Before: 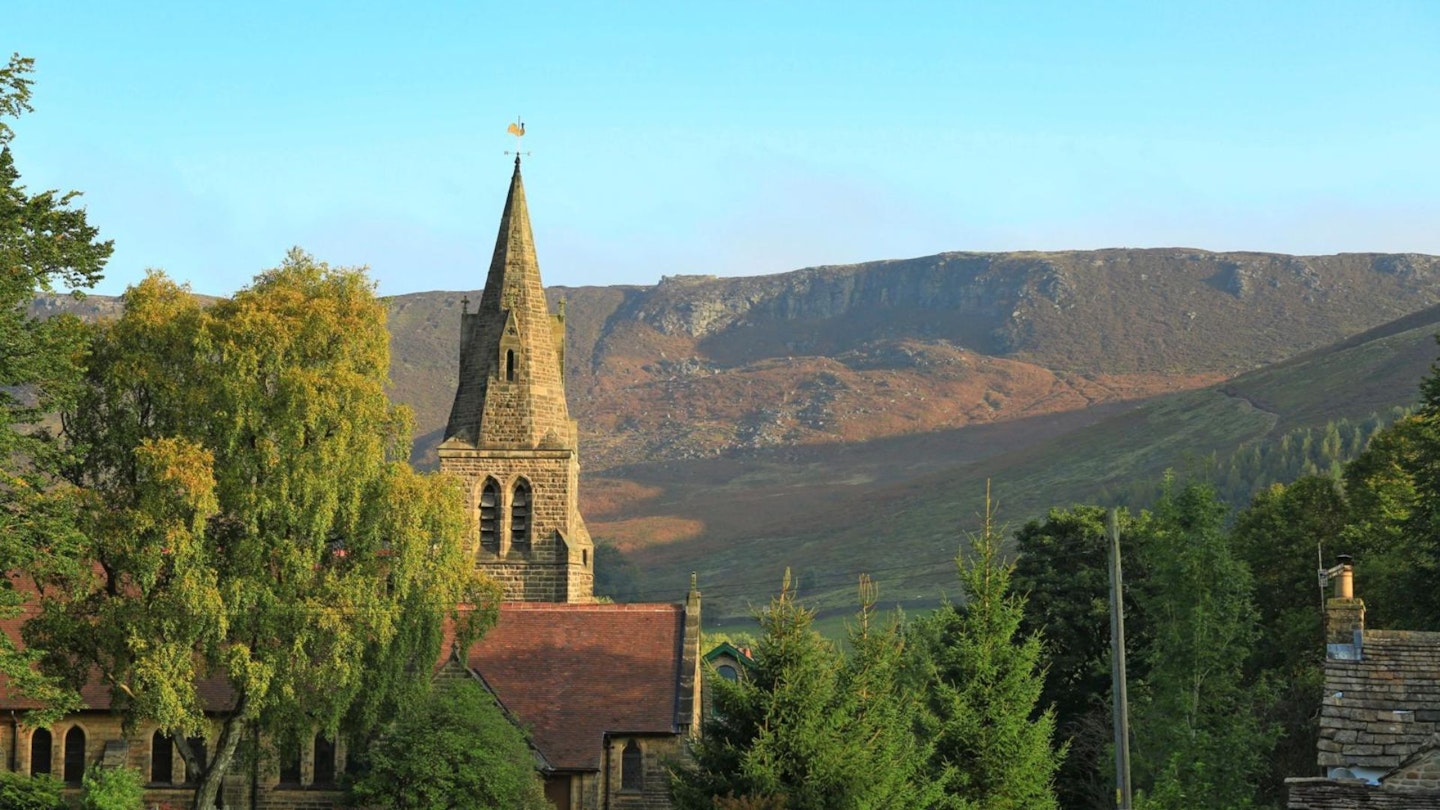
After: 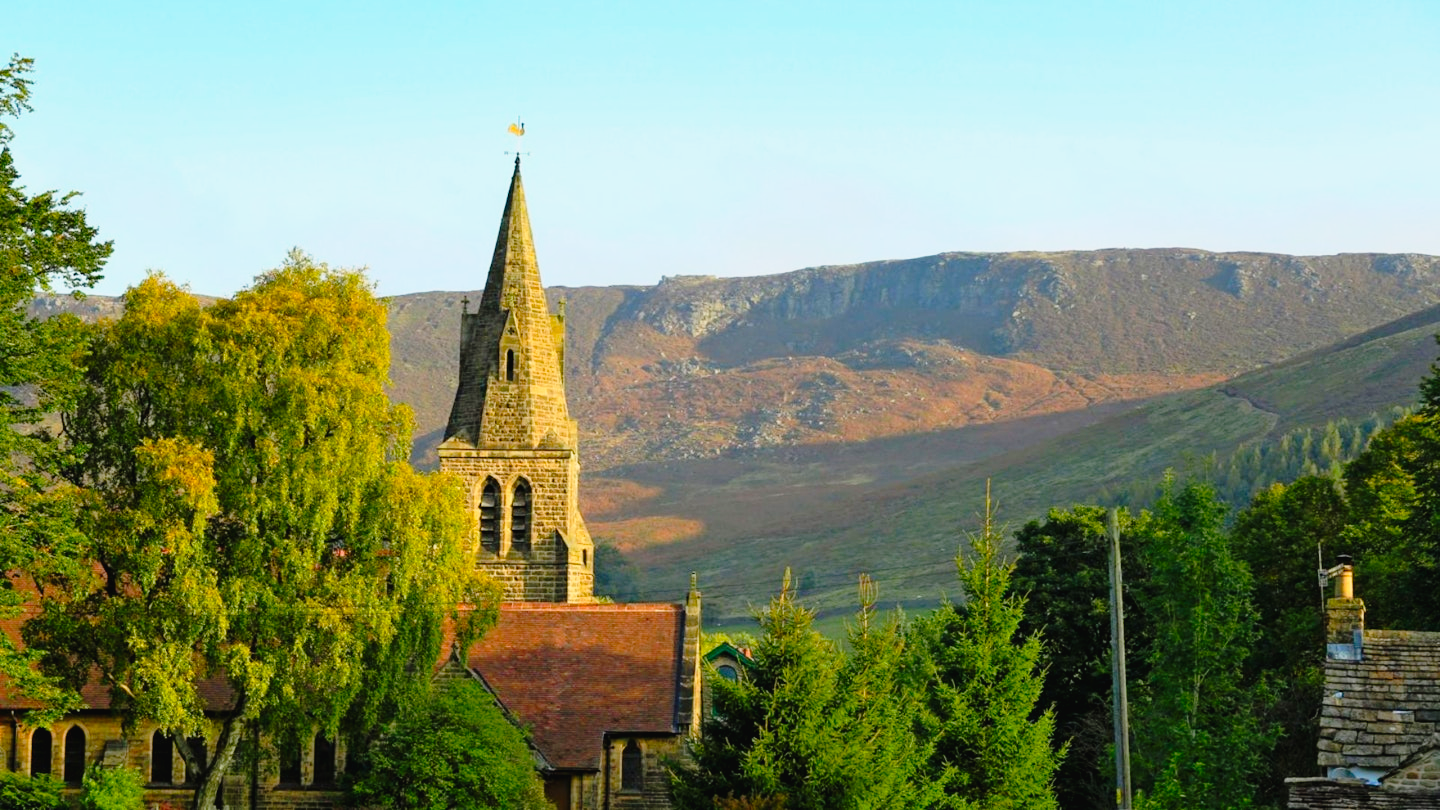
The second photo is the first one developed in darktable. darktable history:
color balance rgb: global offset › luminance -0.501%, perceptual saturation grading › global saturation 30.967%
tone curve: curves: ch0 [(0, 0.021) (0.049, 0.044) (0.157, 0.131) (0.359, 0.419) (0.469, 0.544) (0.634, 0.722) (0.839, 0.909) (0.998, 0.978)]; ch1 [(0, 0) (0.437, 0.408) (0.472, 0.47) (0.502, 0.503) (0.527, 0.53) (0.564, 0.573) (0.614, 0.654) (0.669, 0.748) (0.859, 0.899) (1, 1)]; ch2 [(0, 0) (0.33, 0.301) (0.421, 0.443) (0.487, 0.504) (0.502, 0.509) (0.535, 0.537) (0.565, 0.595) (0.608, 0.667) (1, 1)], preserve colors none
